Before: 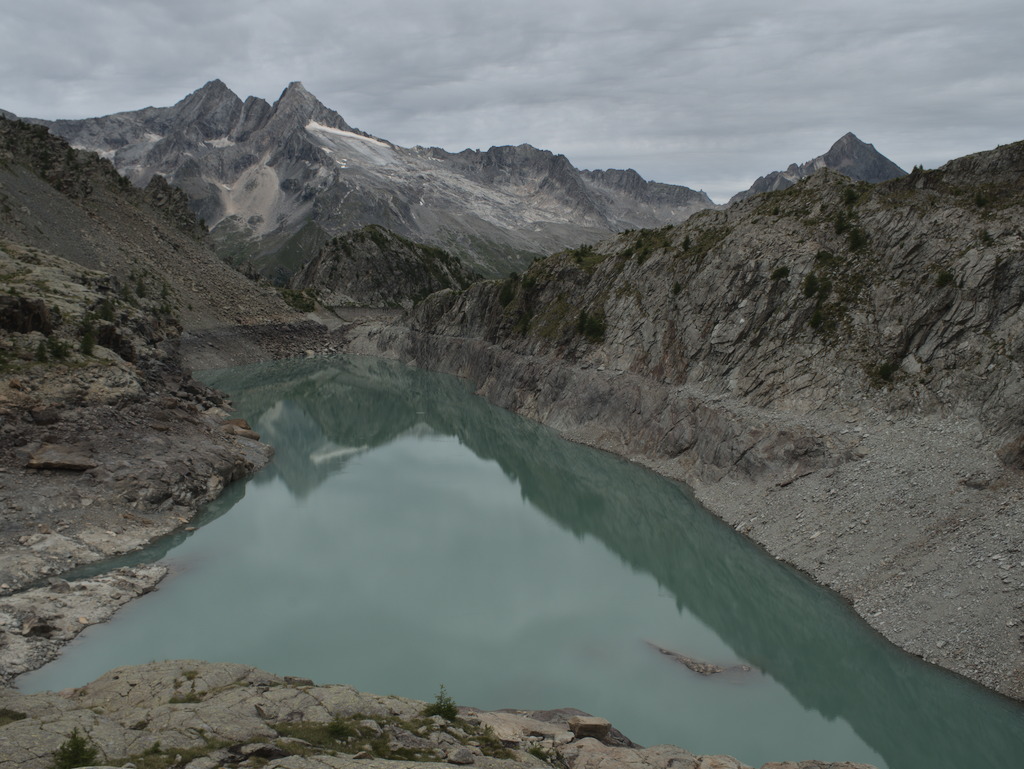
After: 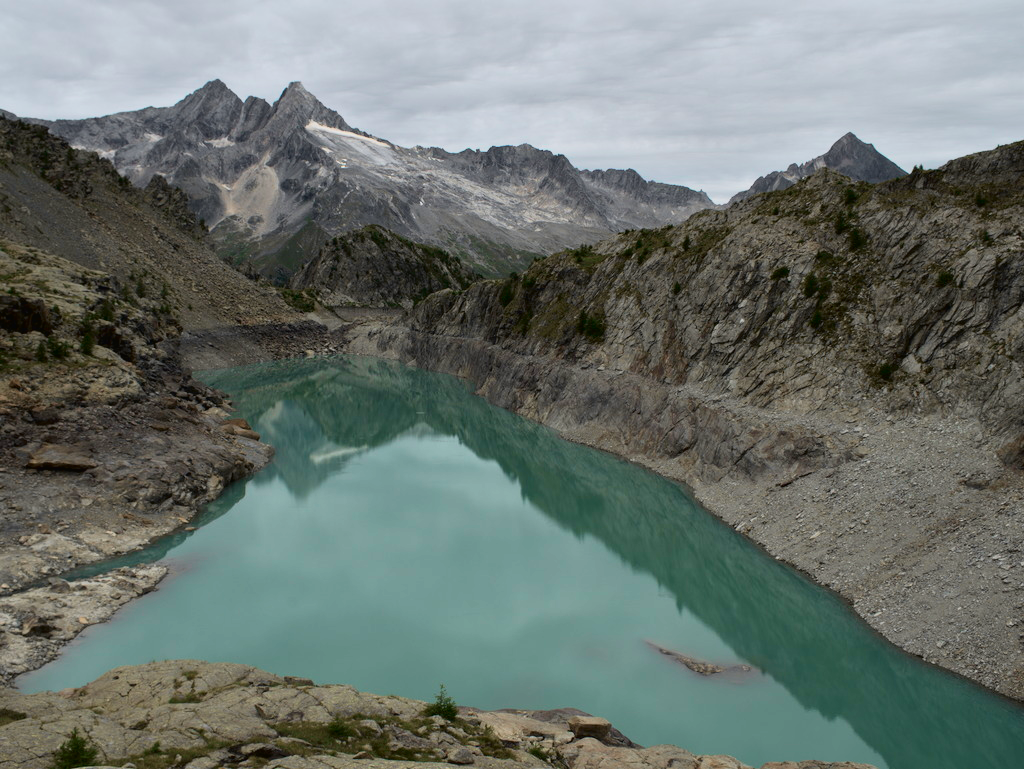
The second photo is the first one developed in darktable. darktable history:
white balance: emerald 1
tone curve: curves: ch0 [(0, 0.013) (0.054, 0.018) (0.205, 0.191) (0.289, 0.292) (0.39, 0.424) (0.493, 0.551) (0.647, 0.752) (0.796, 0.887) (1, 0.998)]; ch1 [(0, 0) (0.371, 0.339) (0.477, 0.452) (0.494, 0.495) (0.501, 0.501) (0.51, 0.516) (0.54, 0.557) (0.572, 0.605) (0.66, 0.701) (0.783, 0.804) (1, 1)]; ch2 [(0, 0) (0.32, 0.281) (0.403, 0.399) (0.441, 0.428) (0.47, 0.469) (0.498, 0.496) (0.524, 0.543) (0.551, 0.579) (0.633, 0.665) (0.7, 0.711) (1, 1)], color space Lab, independent channels, preserve colors none
